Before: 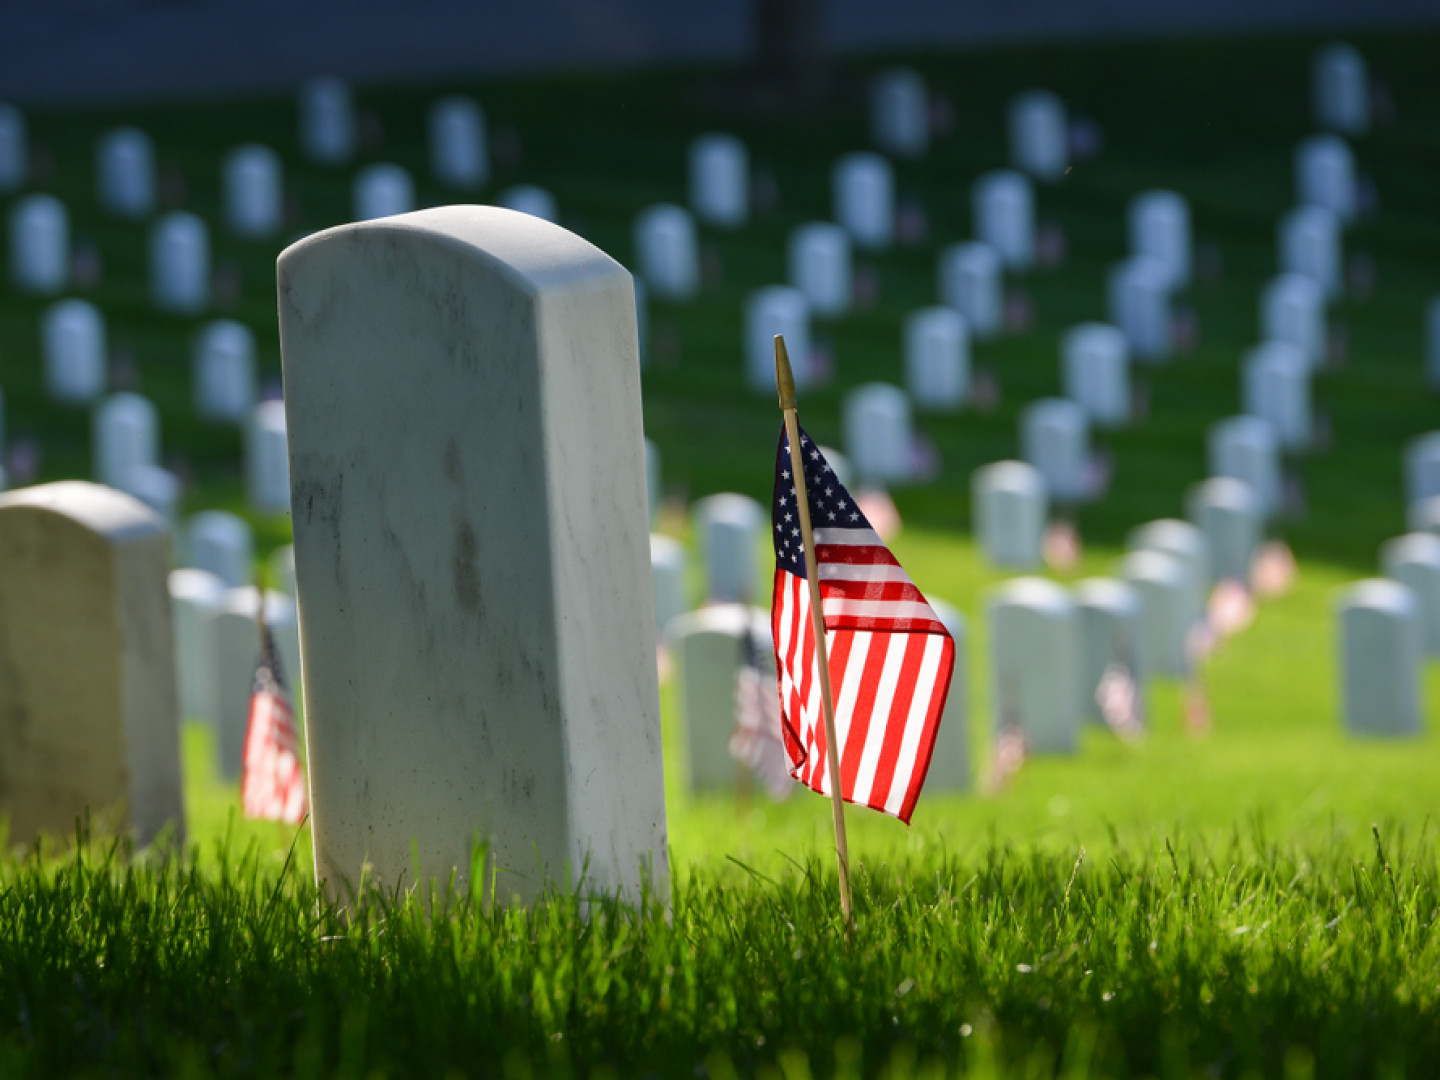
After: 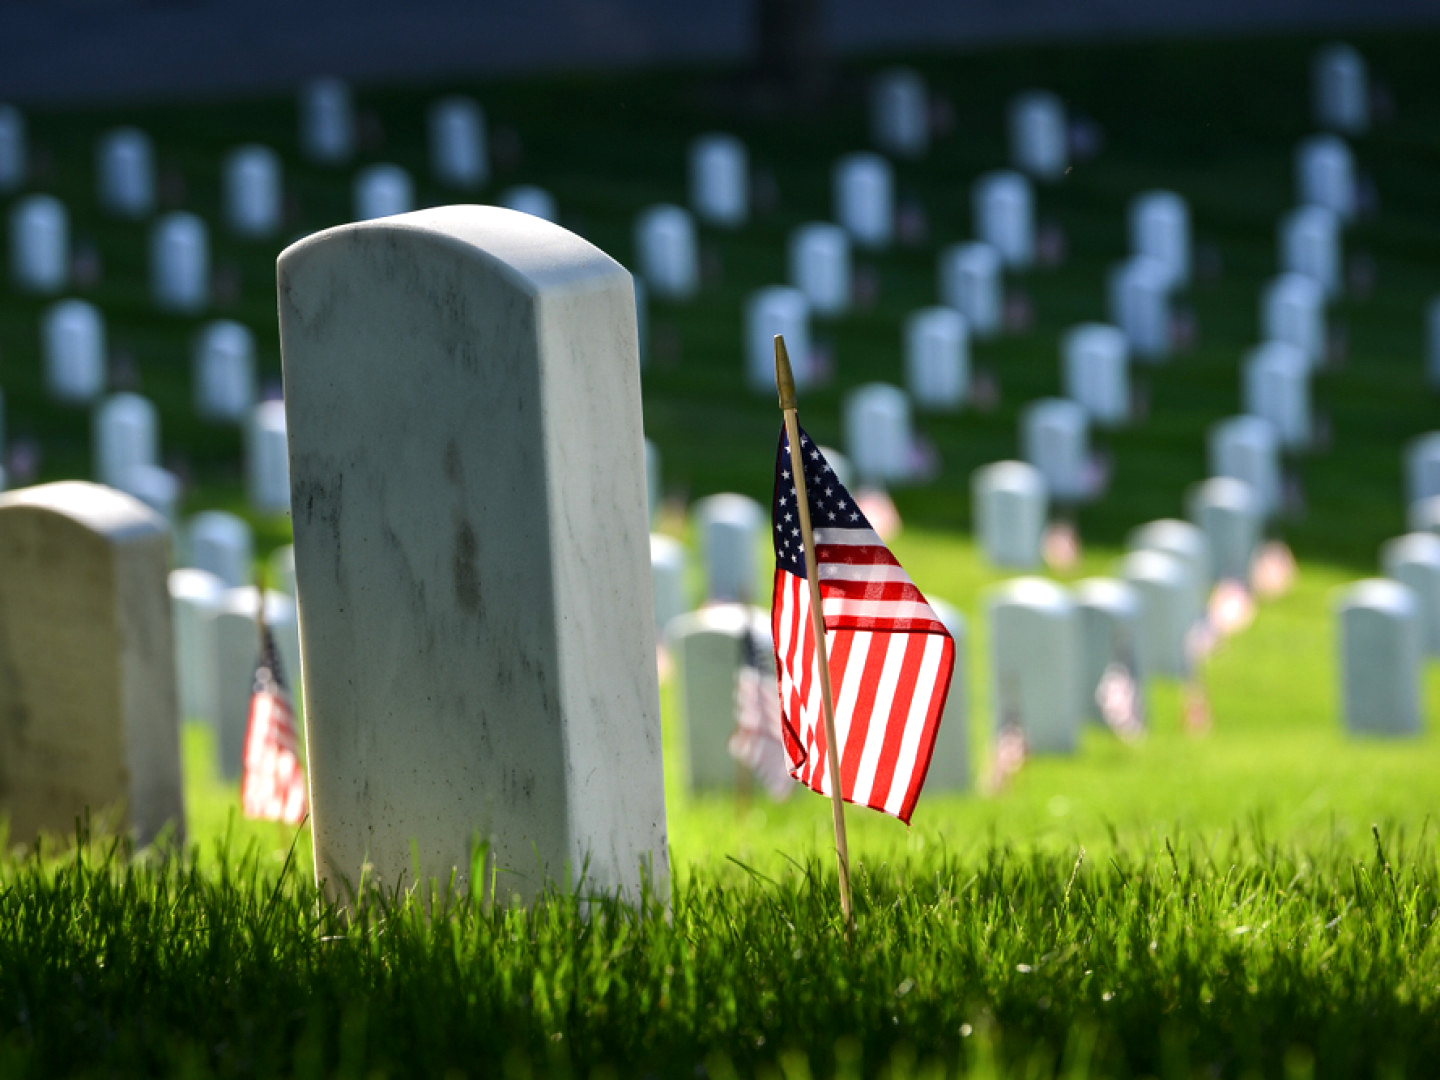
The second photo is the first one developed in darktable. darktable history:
tone equalizer: -8 EV -0.417 EV, -7 EV -0.389 EV, -6 EV -0.333 EV, -5 EV -0.222 EV, -3 EV 0.222 EV, -2 EV 0.333 EV, -1 EV 0.389 EV, +0 EV 0.417 EV, edges refinement/feathering 500, mask exposure compensation -1.57 EV, preserve details no
local contrast: highlights 100%, shadows 100%, detail 120%, midtone range 0.2
